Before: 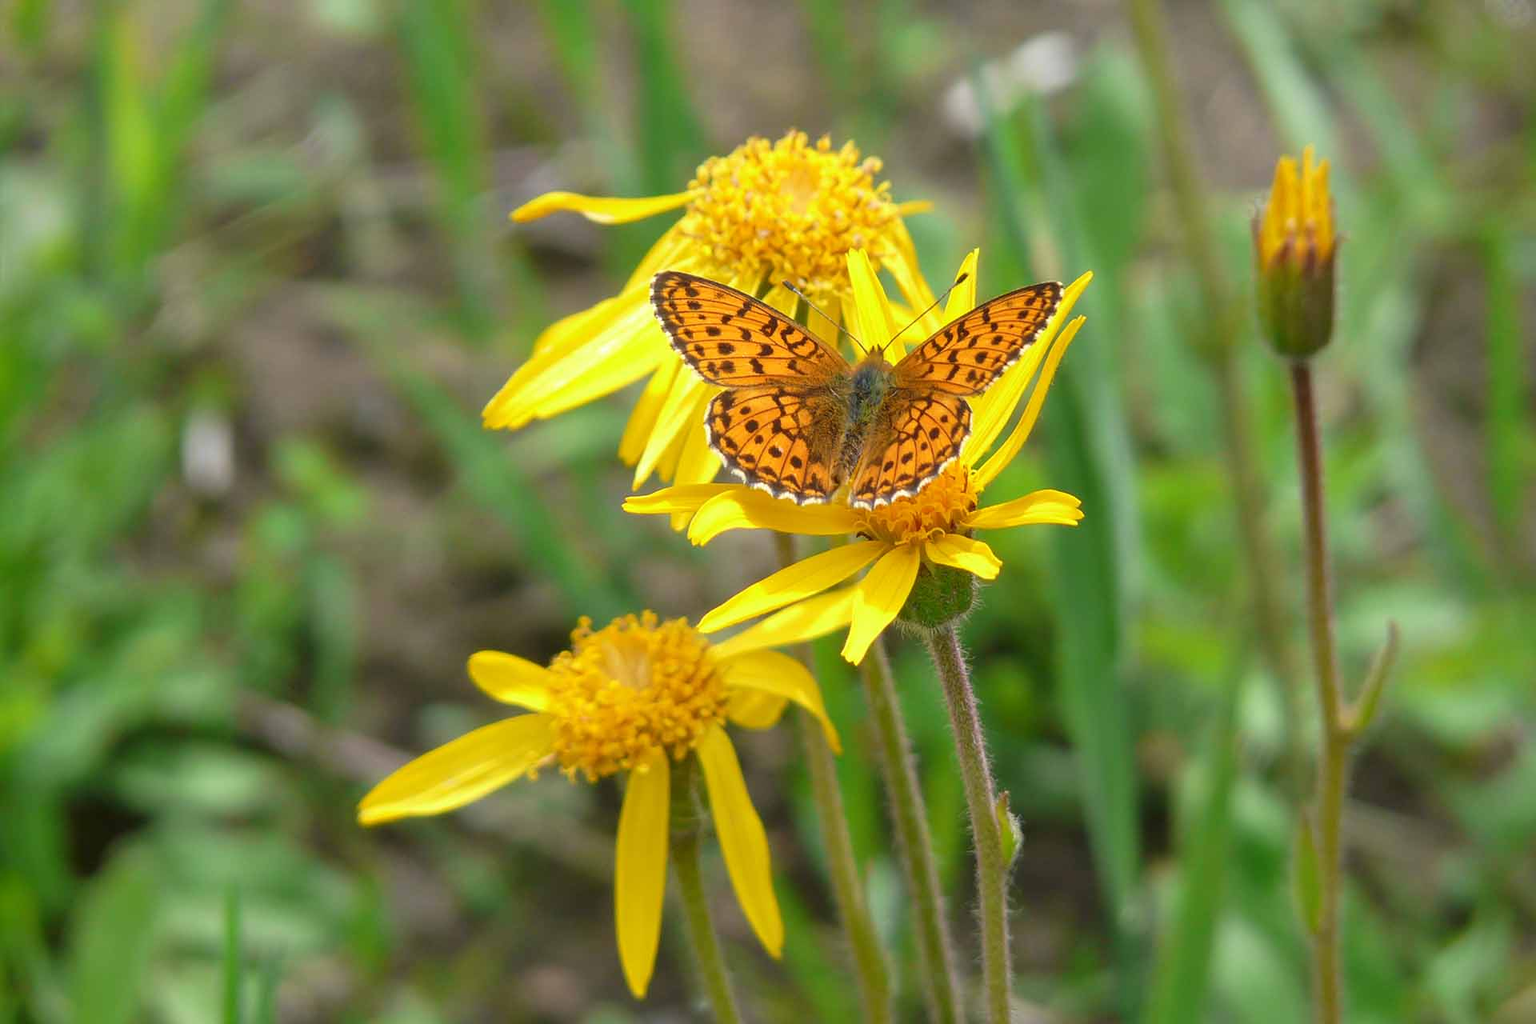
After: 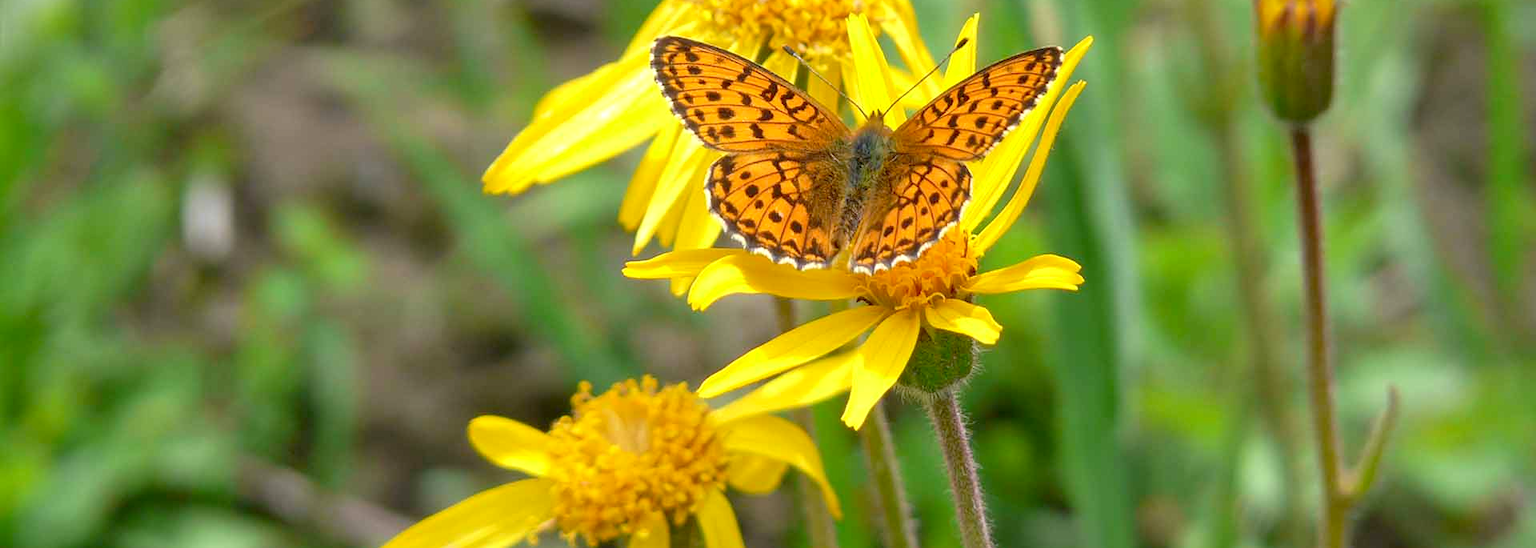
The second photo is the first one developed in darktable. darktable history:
exposure: black level correction 0.007, exposure 0.159 EV, compensate highlight preservation false
crop and rotate: top 23.043%, bottom 23.437%
